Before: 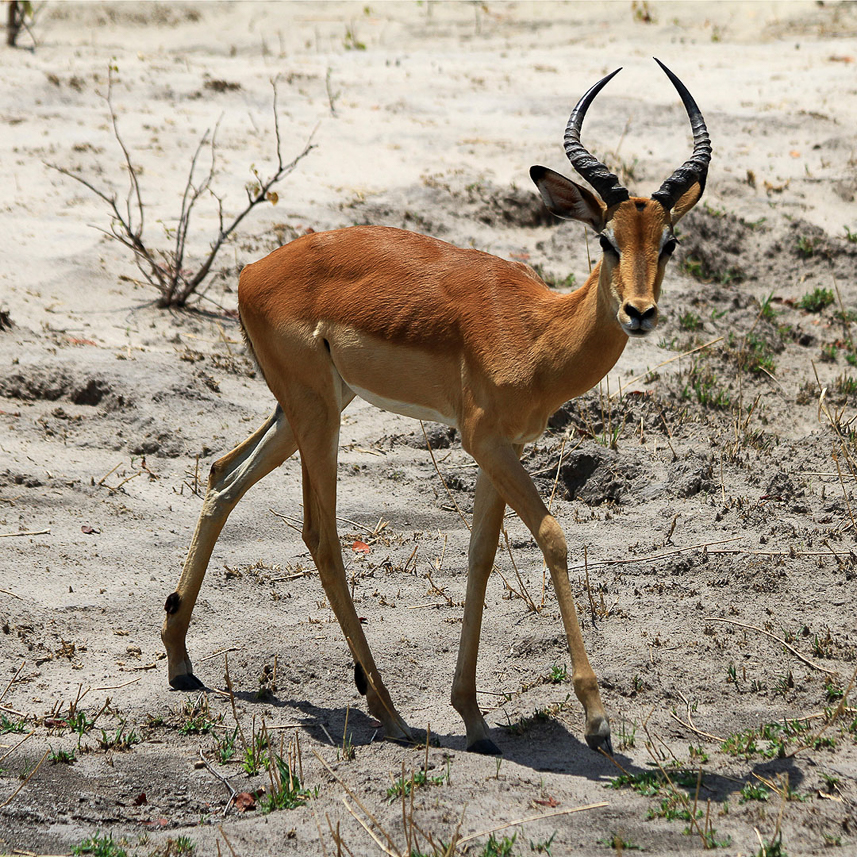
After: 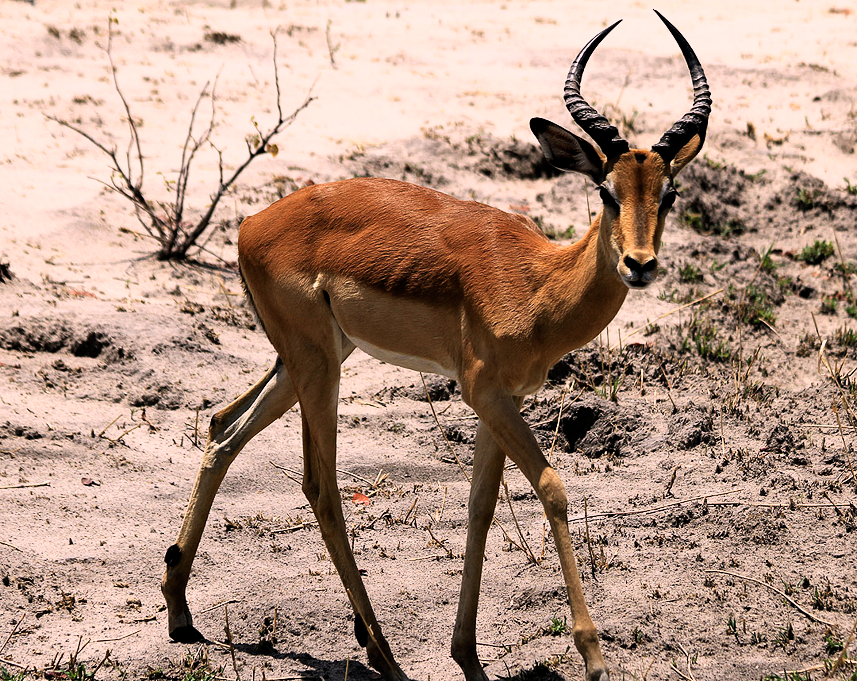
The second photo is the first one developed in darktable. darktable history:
filmic rgb: black relative exposure -8.7 EV, white relative exposure 2.73 EV, target black luminance 0%, hardness 6.26, latitude 77.49%, contrast 1.326, shadows ↔ highlights balance -0.323%, color science v5 (2021), contrast in shadows safe, contrast in highlights safe
color correction: highlights a* 12.66, highlights b* 5.46
crop and rotate: top 5.655%, bottom 14.871%
